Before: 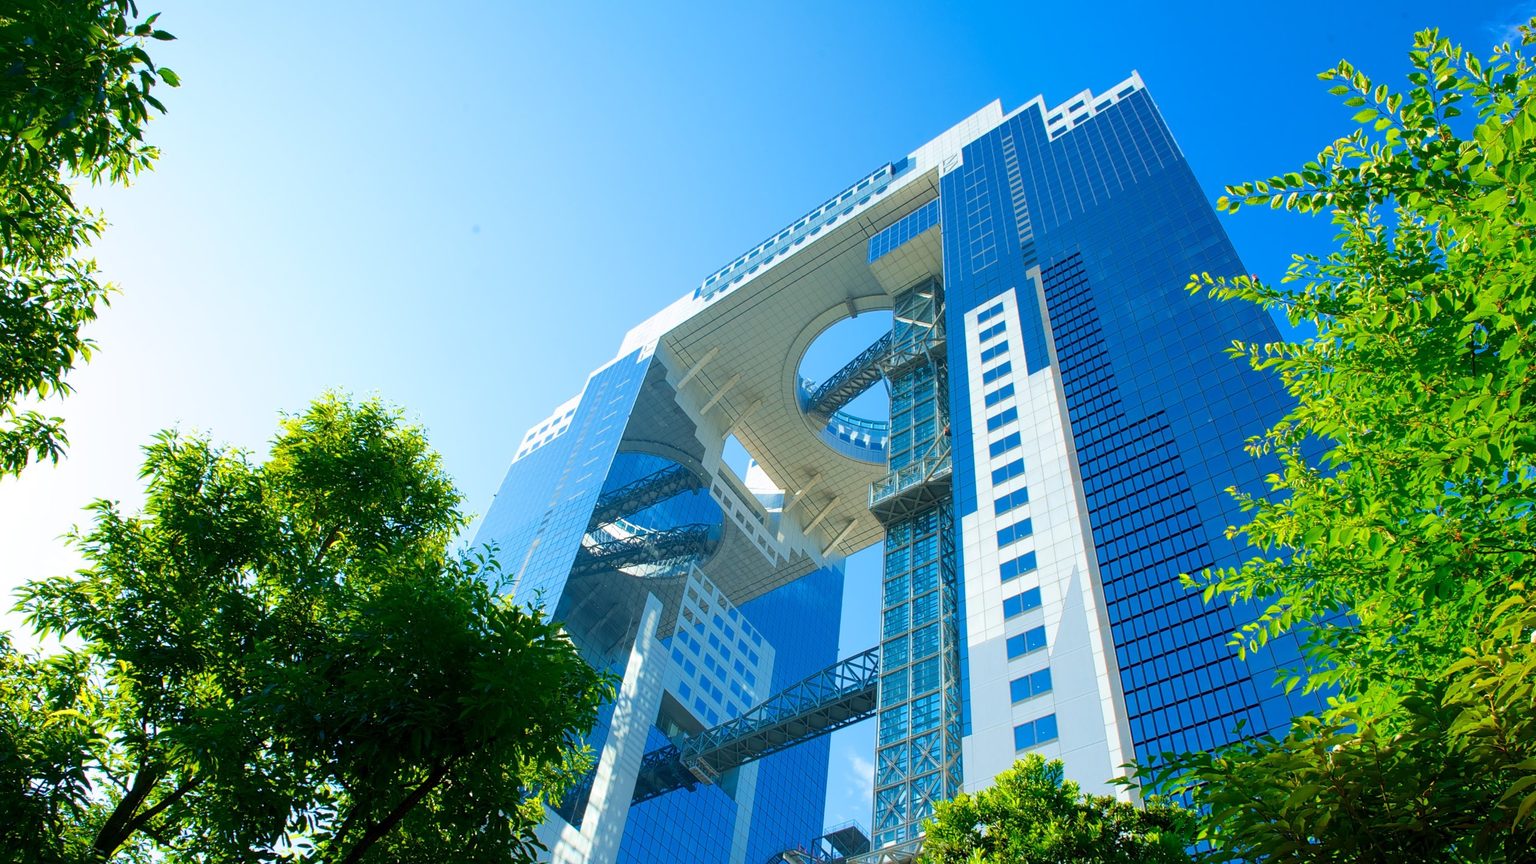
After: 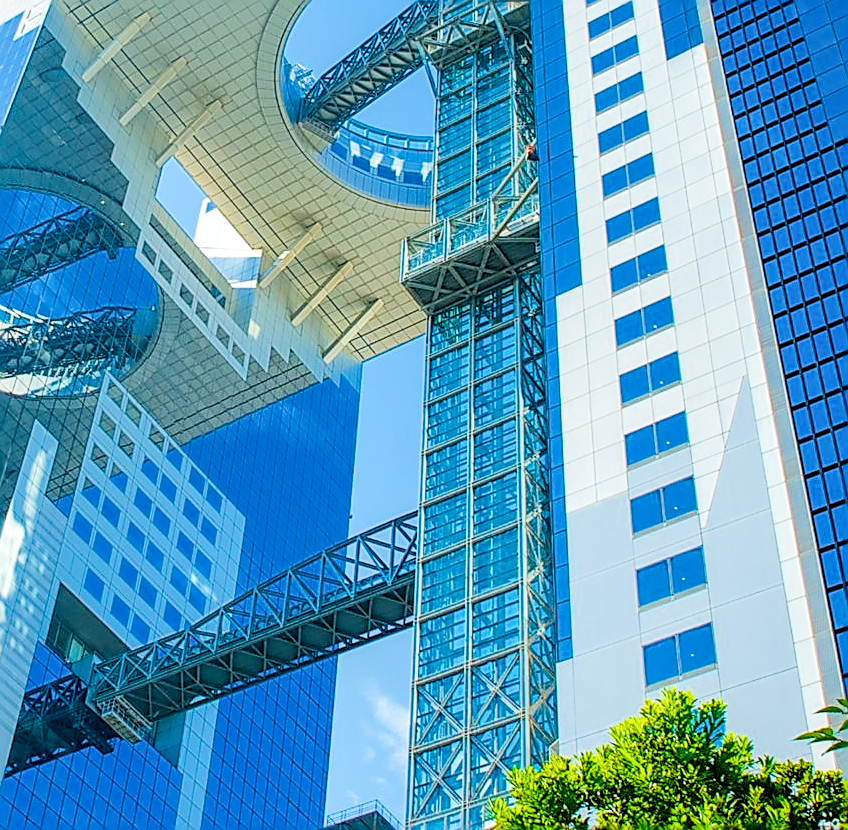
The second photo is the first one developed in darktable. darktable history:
exposure: black level correction 0, exposure 0.698 EV, compensate exposure bias true, compensate highlight preservation false
local contrast: highlights 61%, detail 143%, midtone range 0.431
sharpen: radius 1.669, amount 1.289
crop: left 40.9%, top 39.344%, right 25.94%, bottom 2.991%
color balance rgb: perceptual saturation grading › global saturation 31.031%
filmic rgb: black relative exposure -7.65 EV, white relative exposure 4.56 EV, threshold -0.313 EV, transition 3.19 EV, structure ↔ texture 99.75%, hardness 3.61, contrast 1.057, enable highlight reconstruction true
